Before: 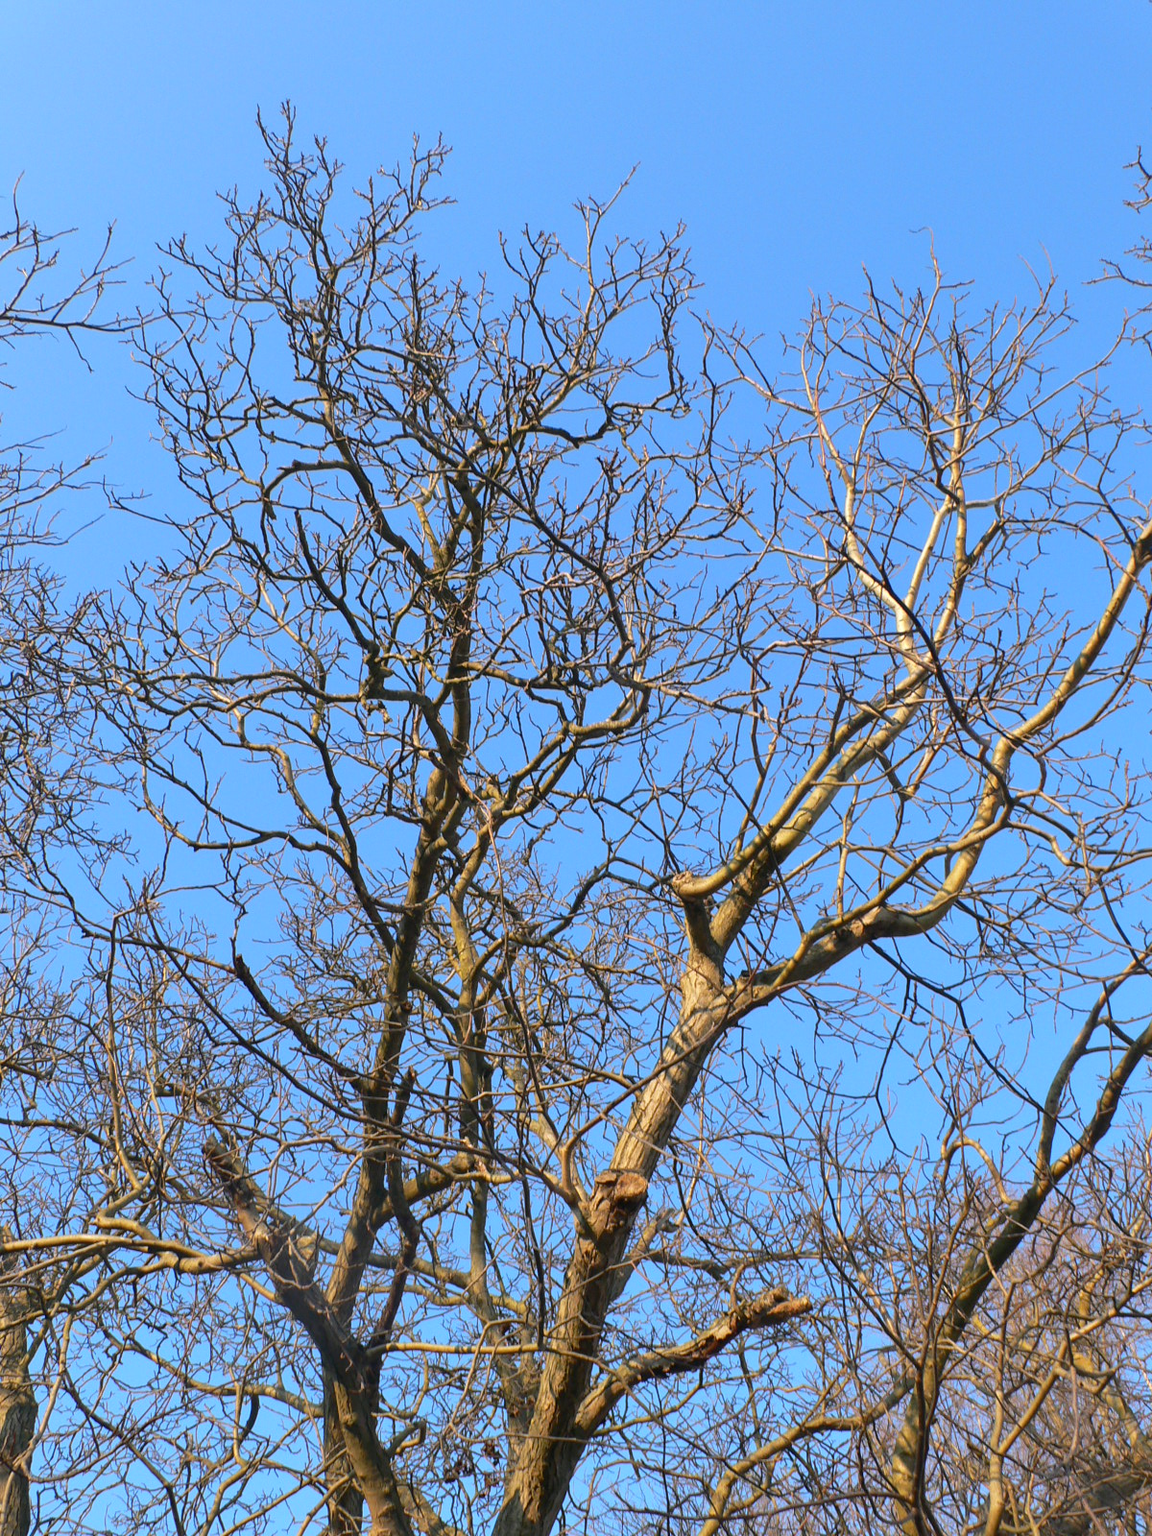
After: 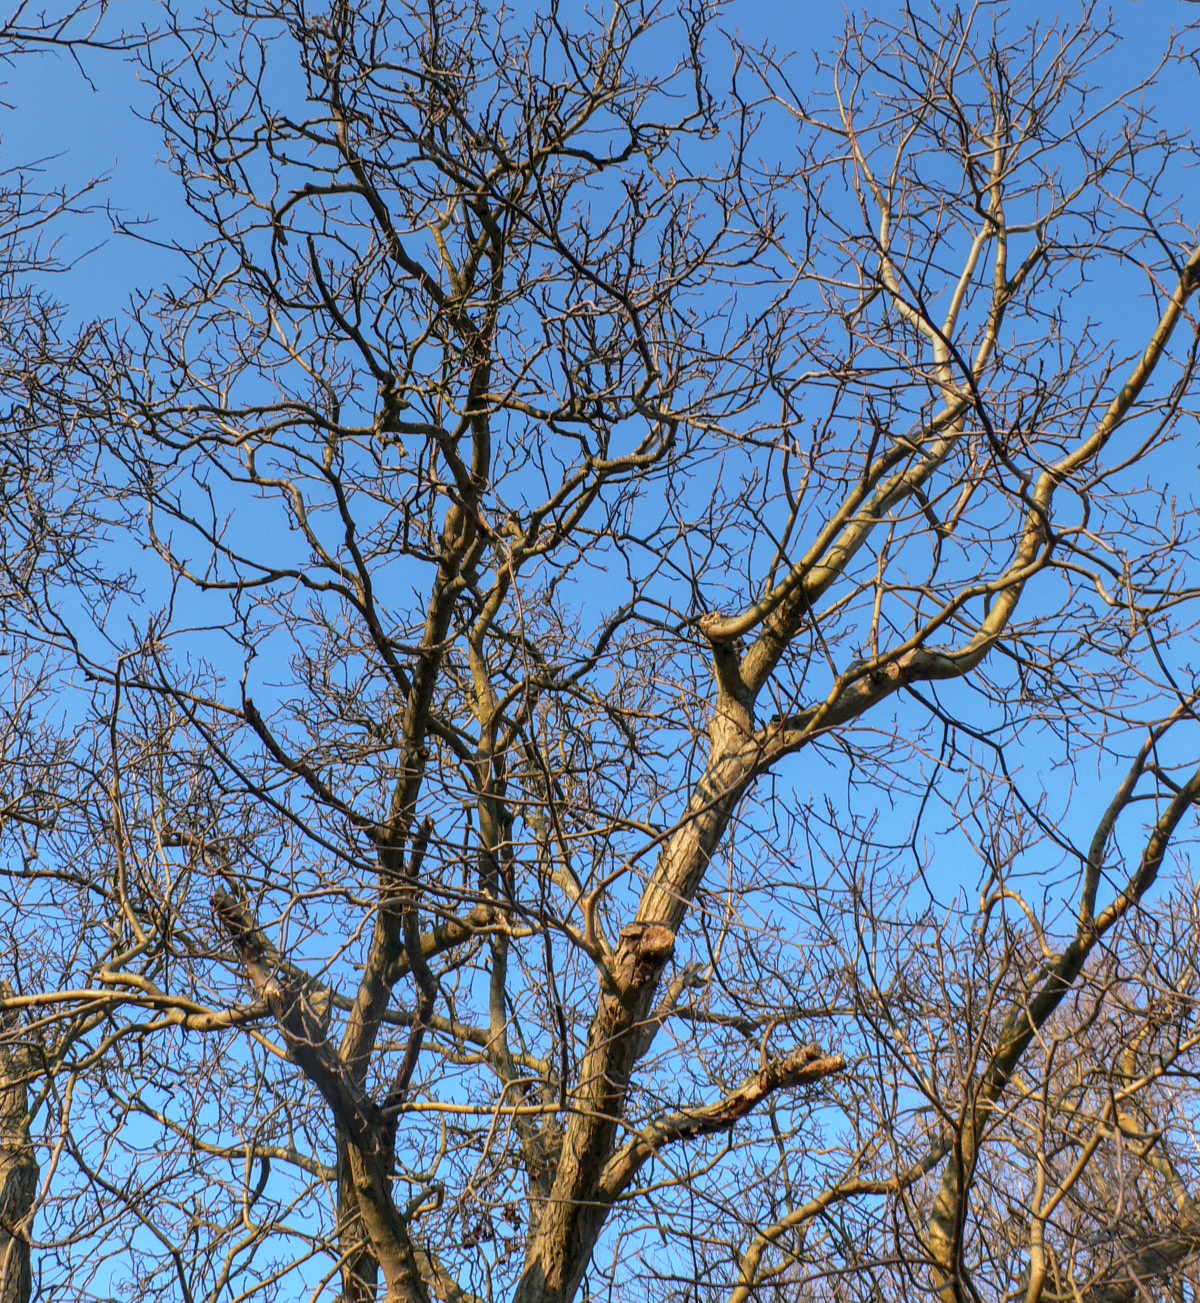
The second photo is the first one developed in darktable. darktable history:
local contrast: detail 130%
graduated density: on, module defaults
crop and rotate: top 18.507%
